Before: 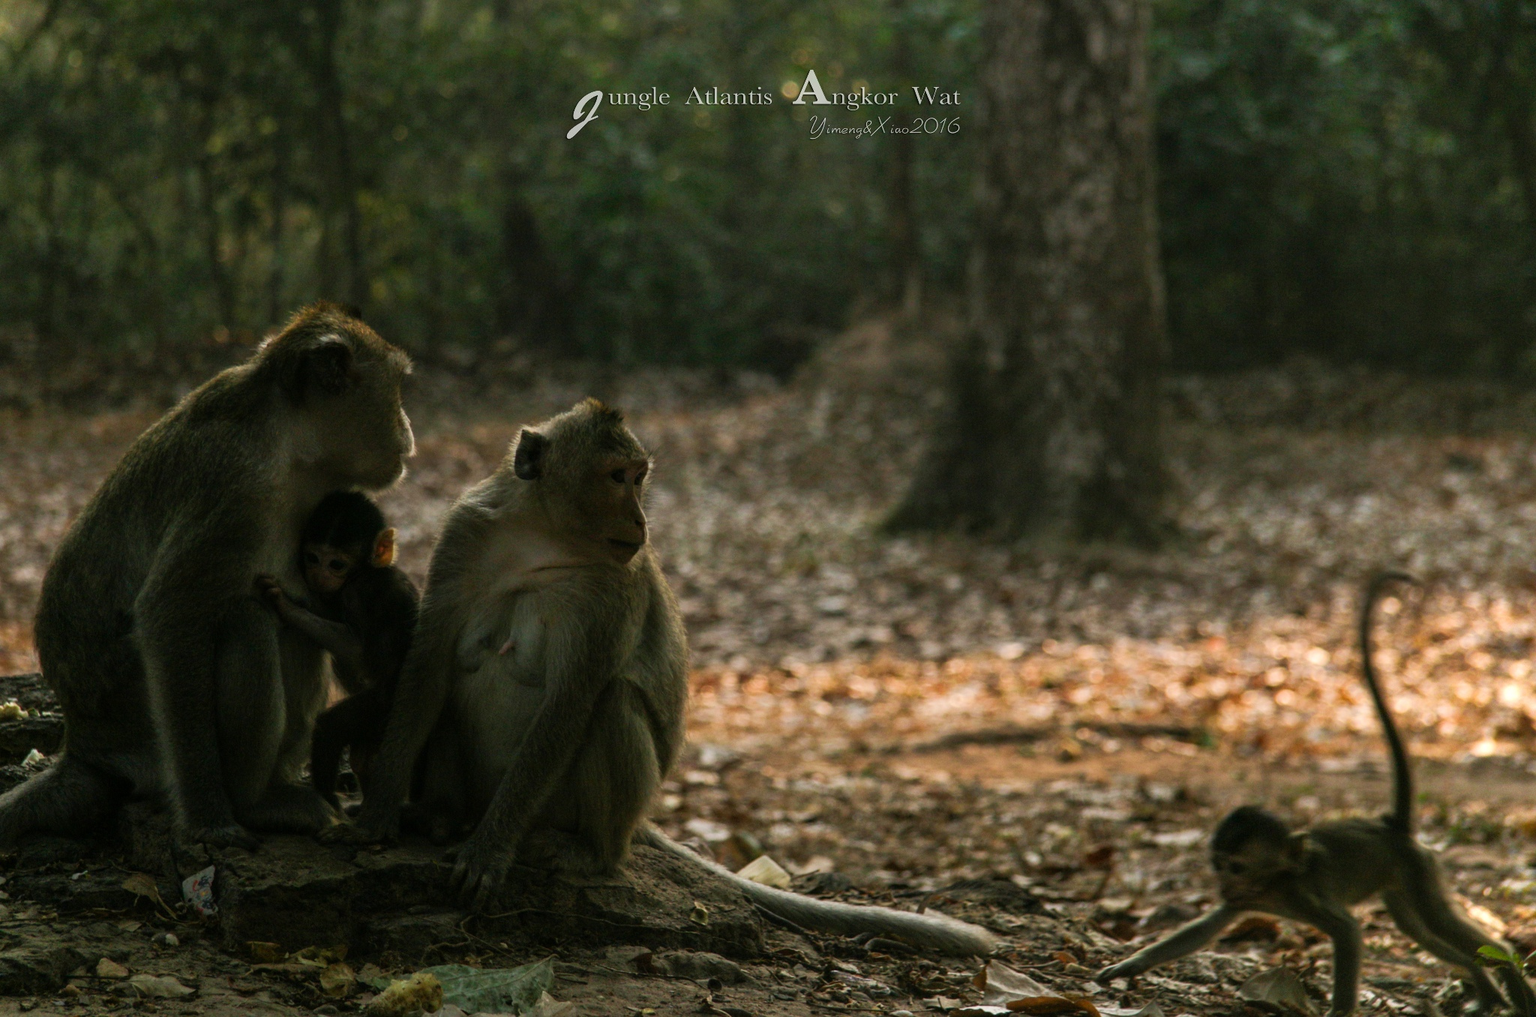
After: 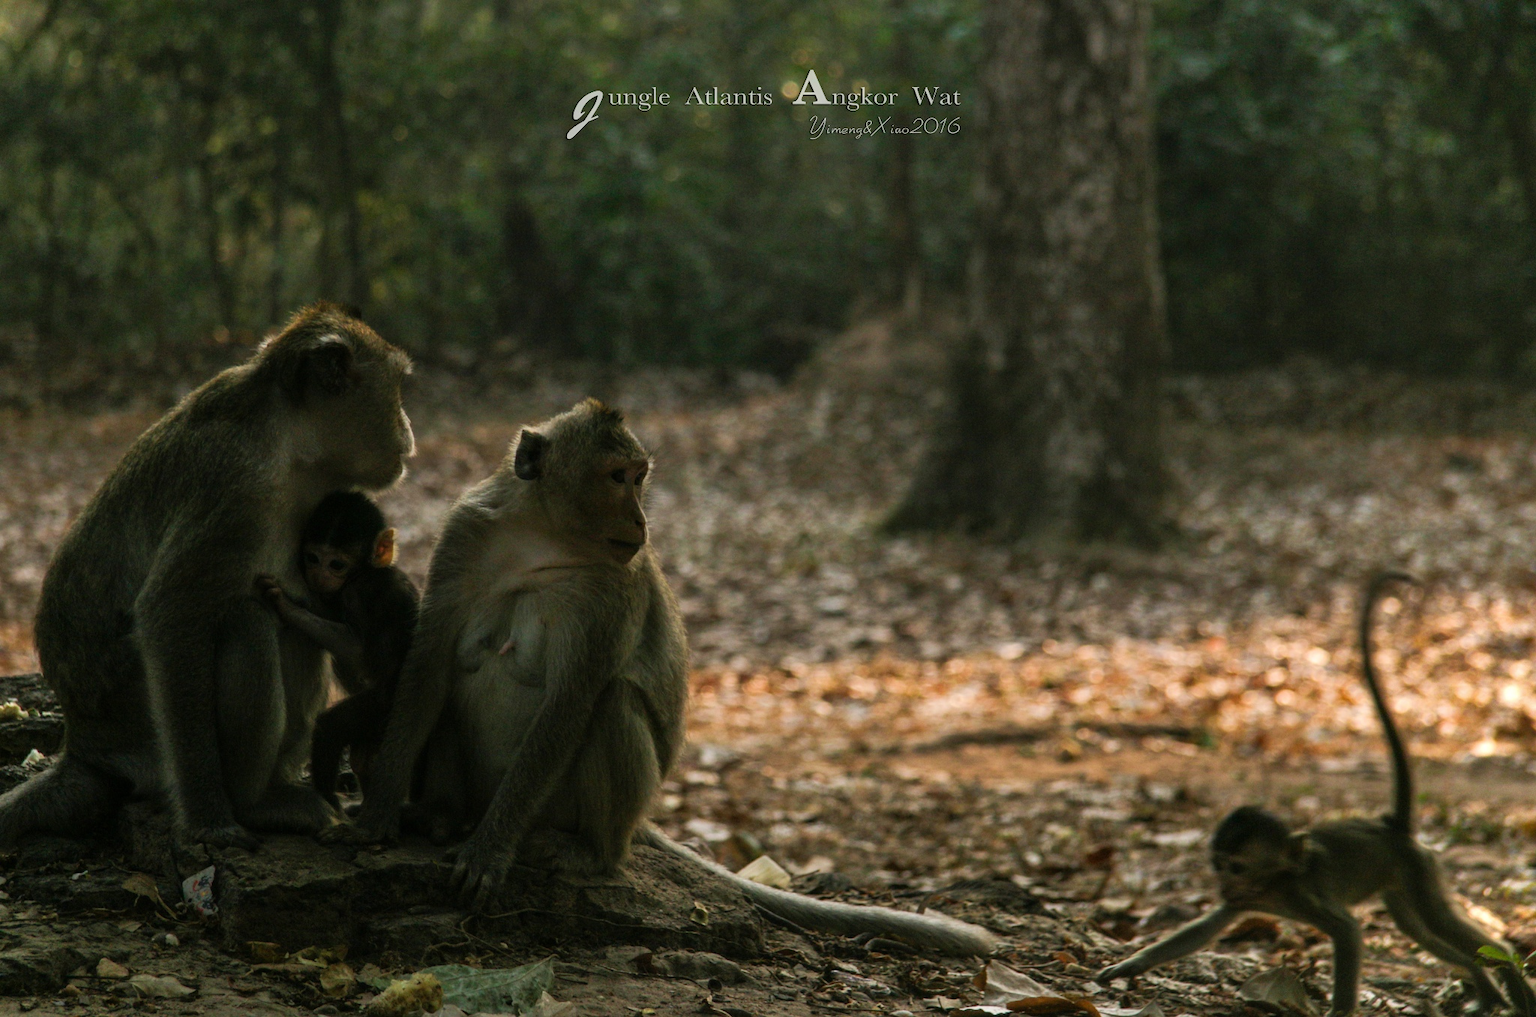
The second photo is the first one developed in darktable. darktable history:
shadows and highlights: shadows 20.84, highlights -81.19, soften with gaussian
